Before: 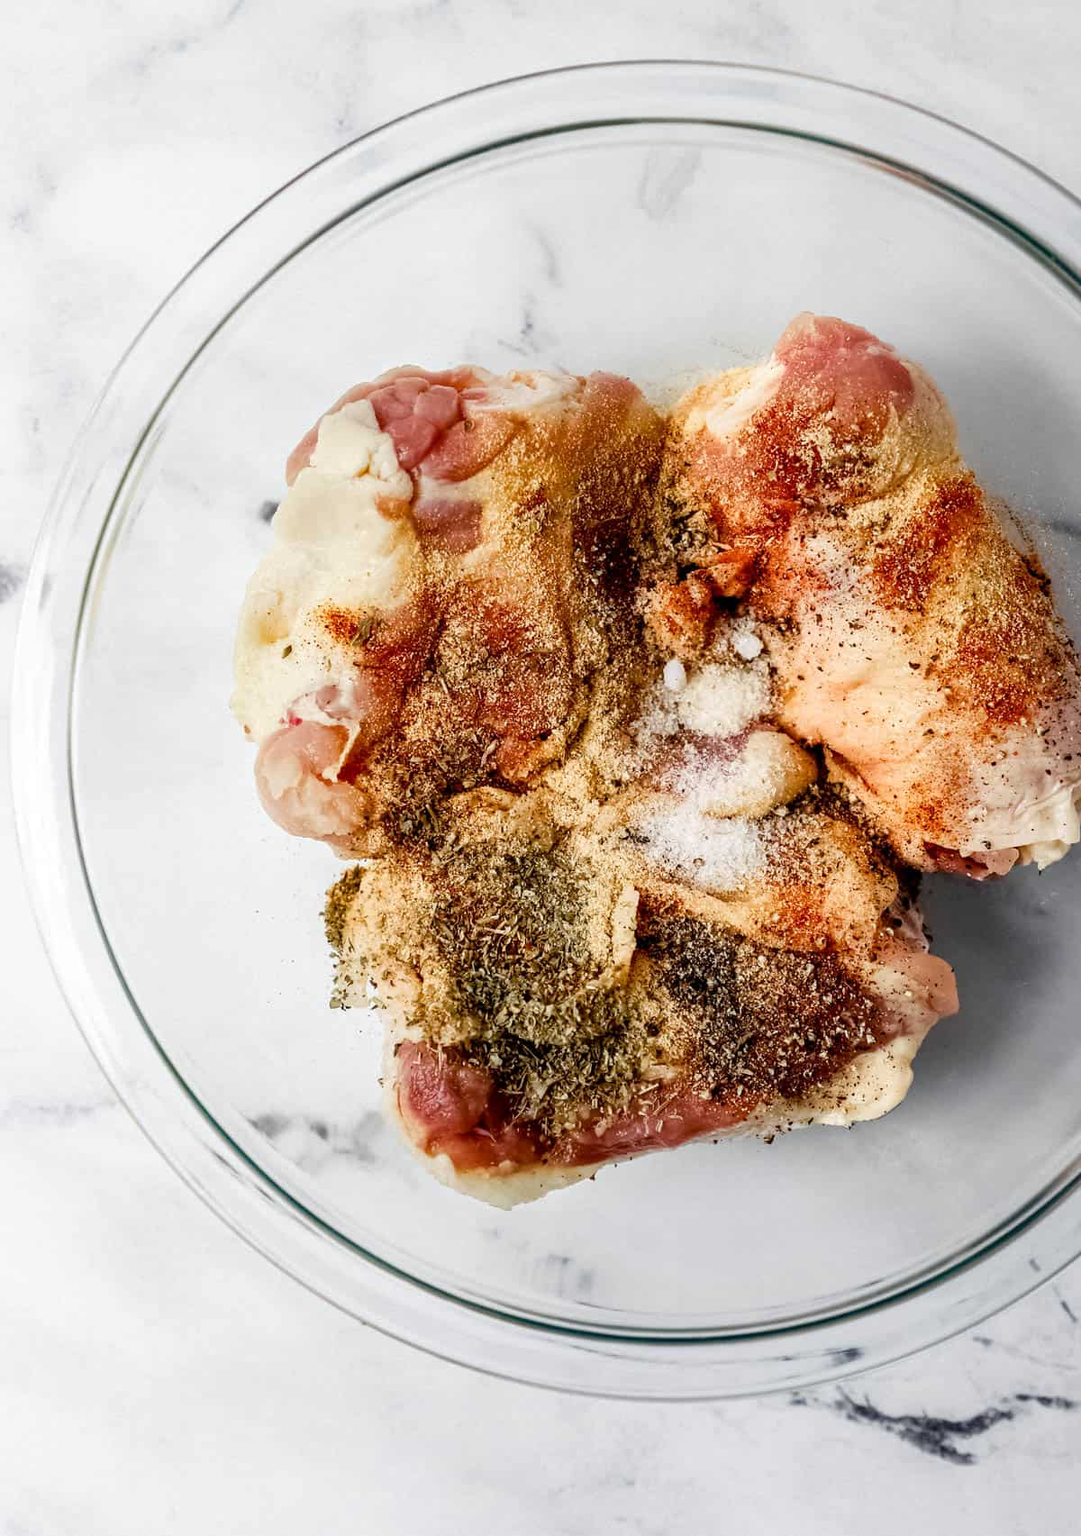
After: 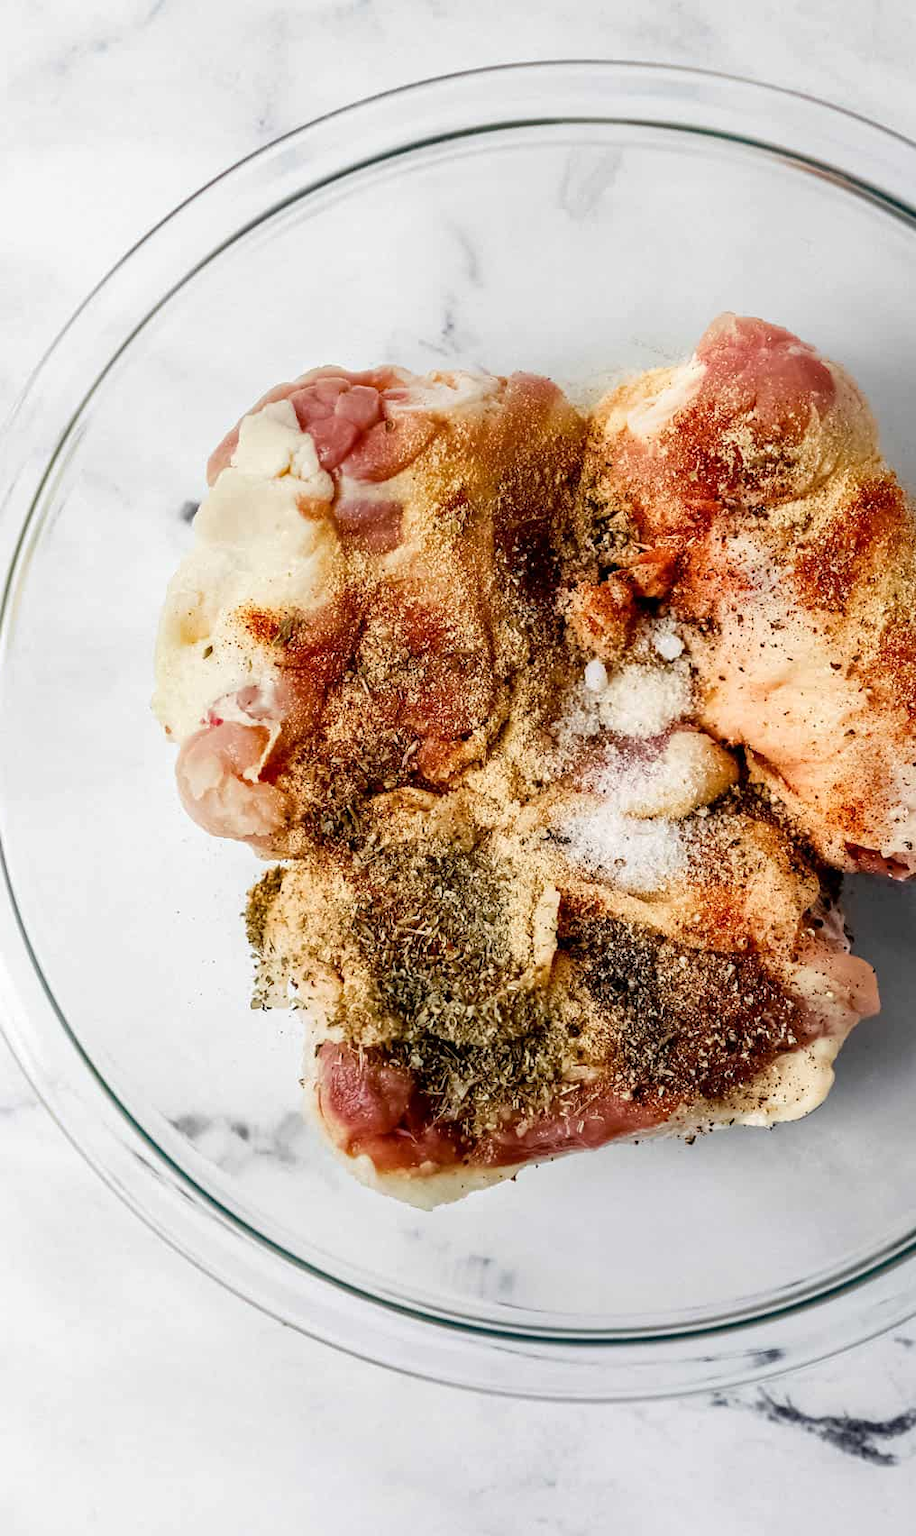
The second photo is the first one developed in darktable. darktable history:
crop: left 7.39%, right 7.818%
